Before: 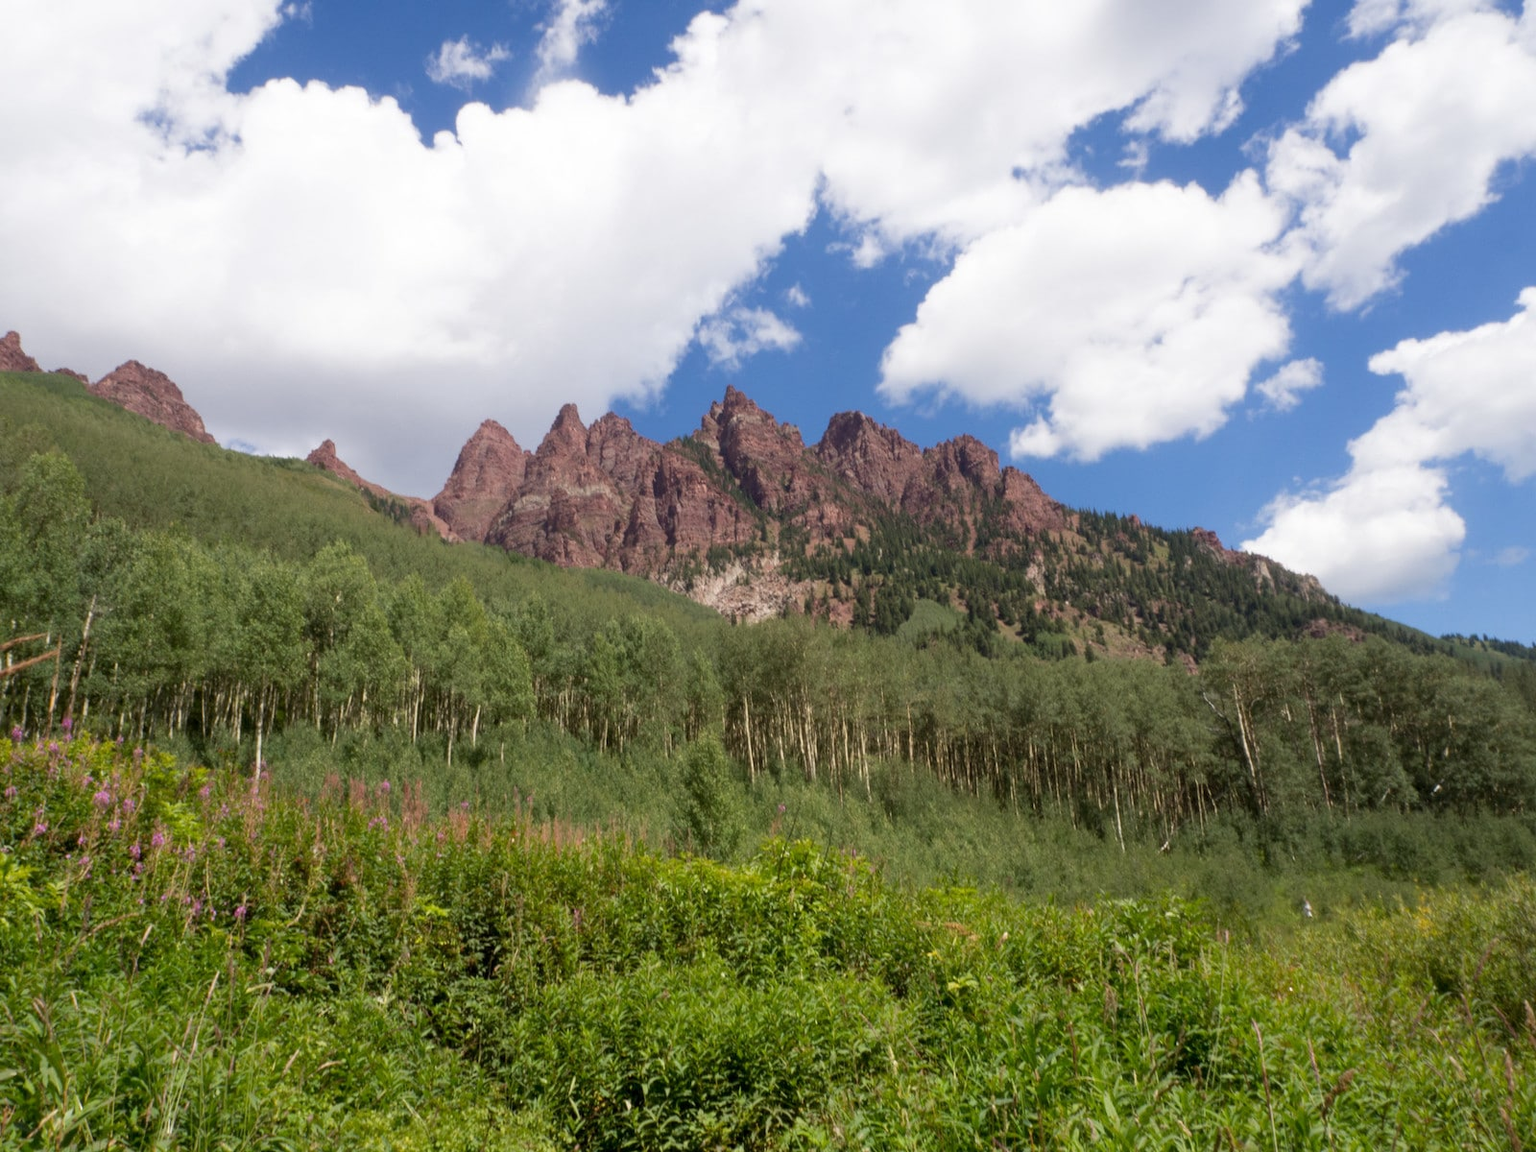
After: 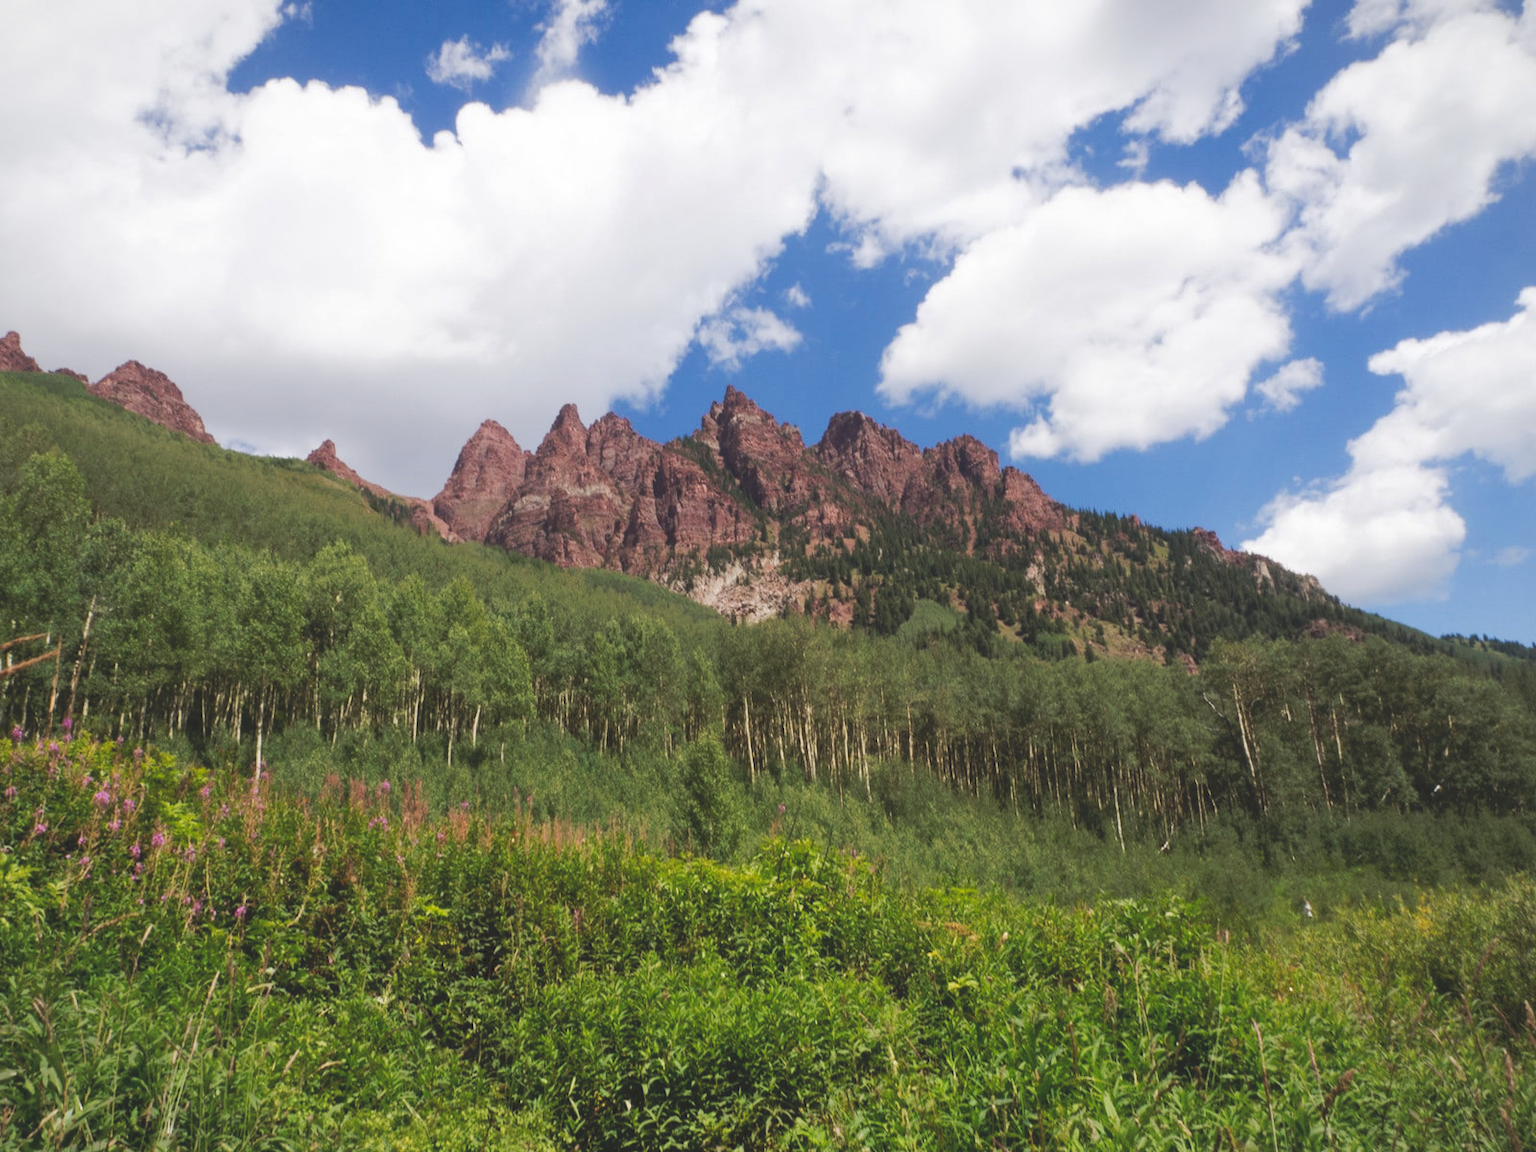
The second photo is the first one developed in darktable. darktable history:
tone curve: curves: ch0 [(0, 0) (0.003, 0.156) (0.011, 0.156) (0.025, 0.157) (0.044, 0.164) (0.069, 0.172) (0.1, 0.181) (0.136, 0.191) (0.177, 0.214) (0.224, 0.245) (0.277, 0.285) (0.335, 0.333) (0.399, 0.387) (0.468, 0.471) (0.543, 0.556) (0.623, 0.648) (0.709, 0.734) (0.801, 0.809) (0.898, 0.891) (1, 1)], preserve colors none
vignetting: fall-off start 85%, fall-off radius 80%, brightness -0.182, saturation -0.3, width/height ratio 1.219, dithering 8-bit output, unbound false
